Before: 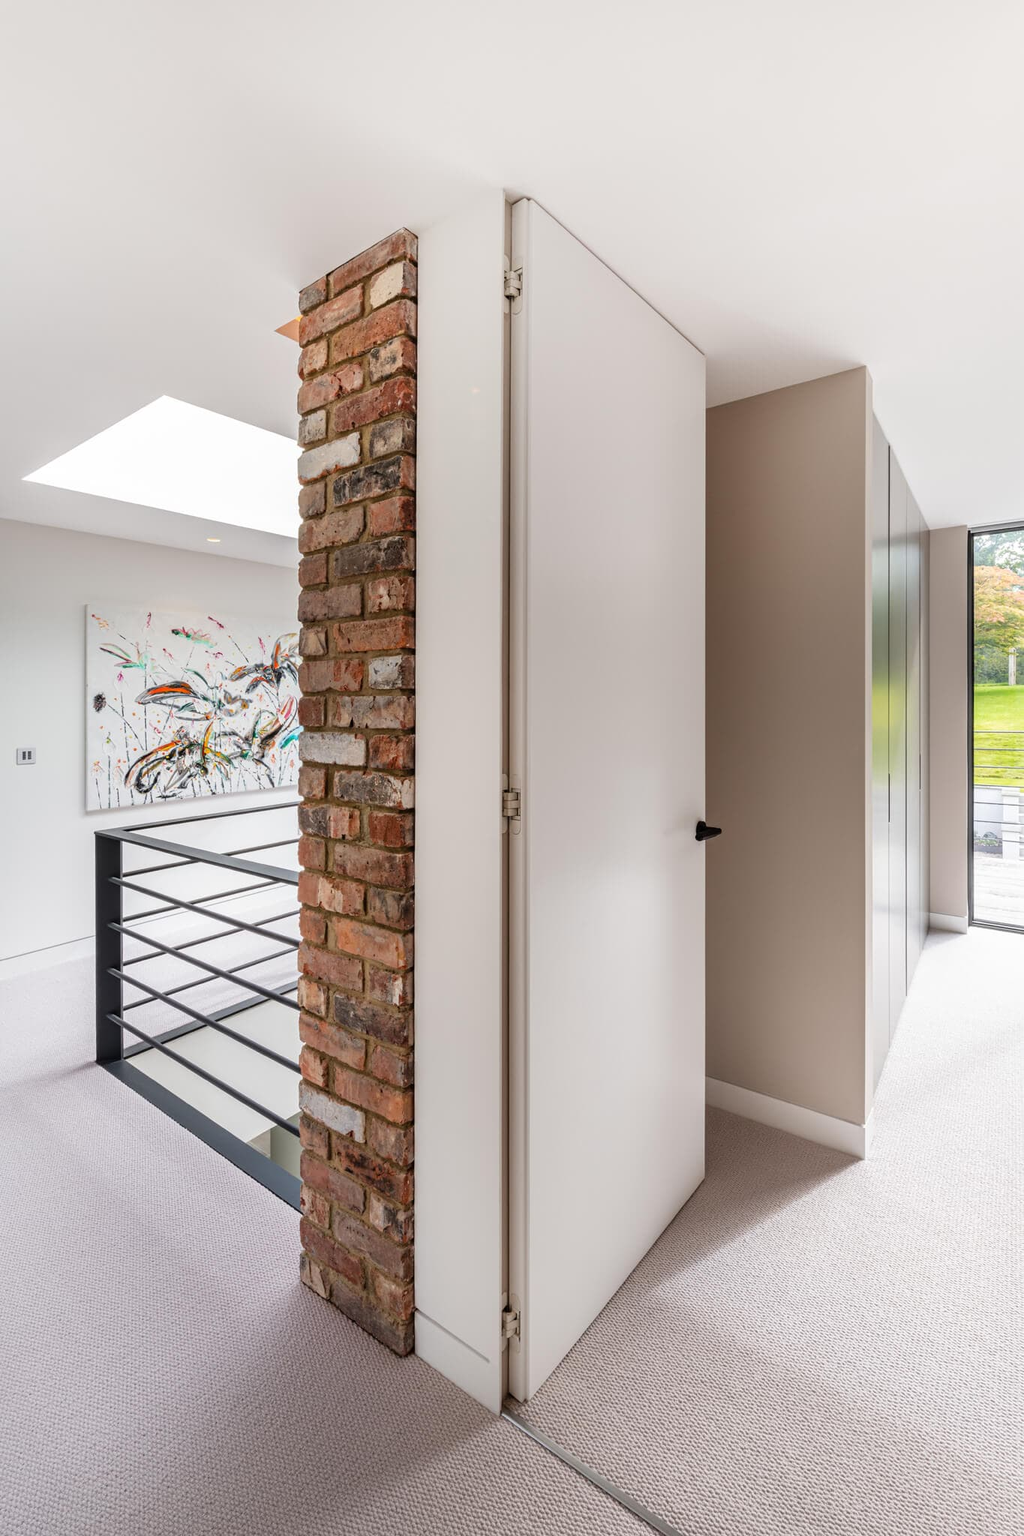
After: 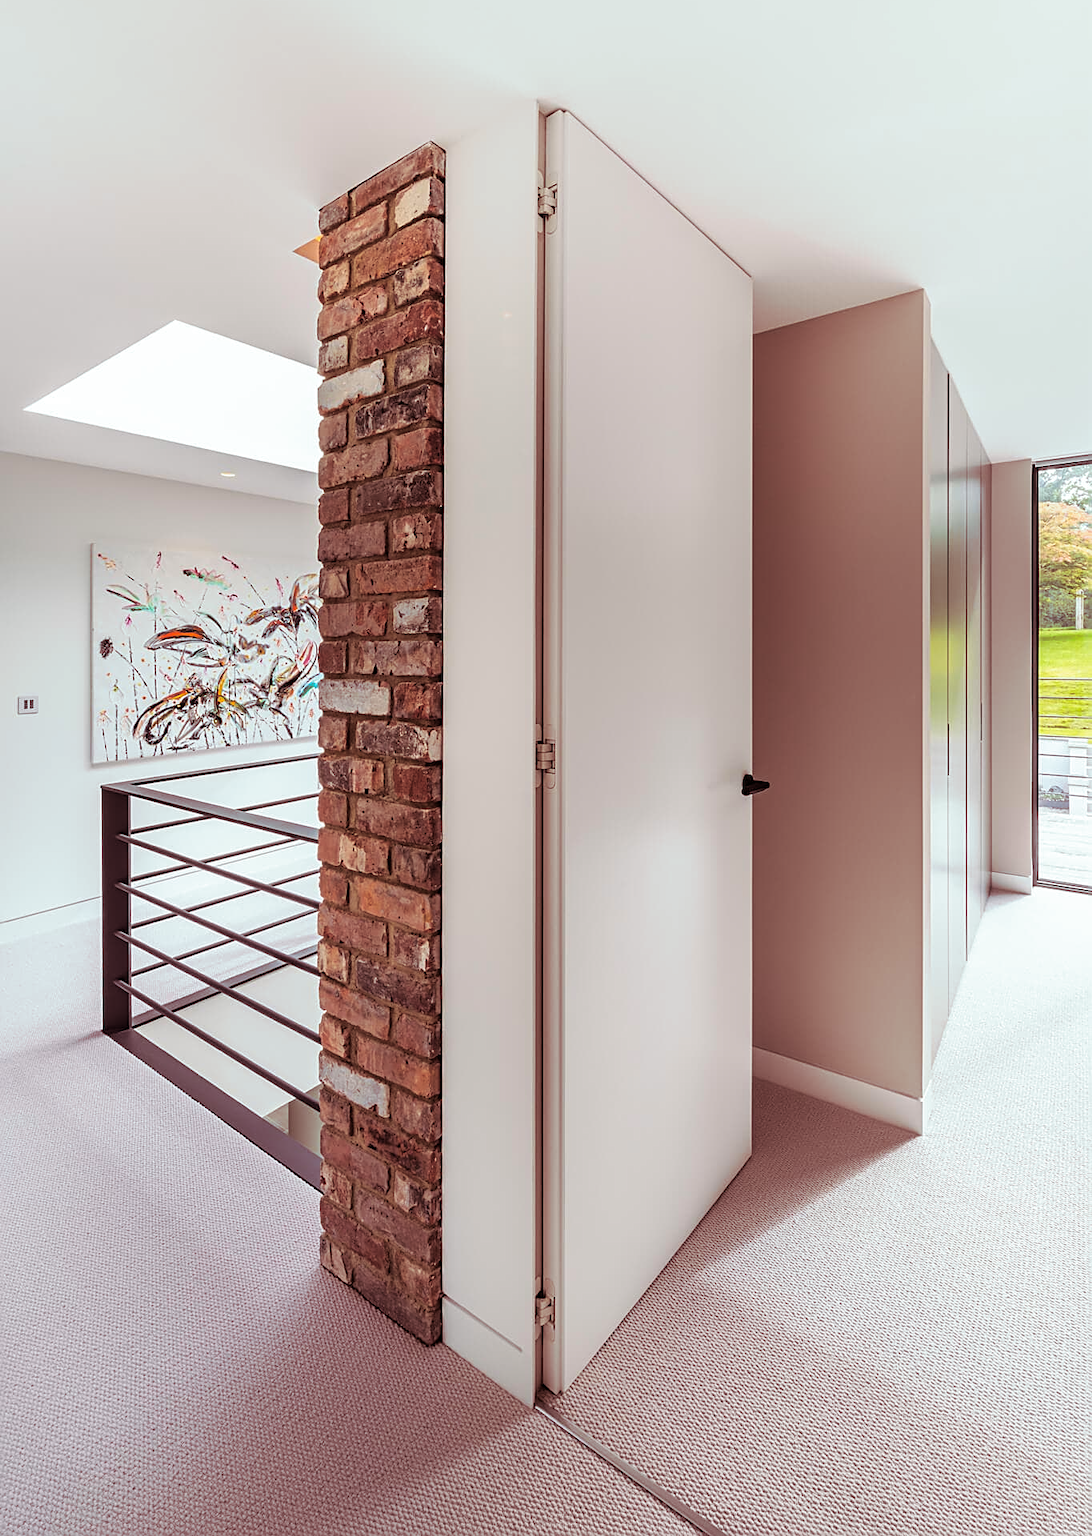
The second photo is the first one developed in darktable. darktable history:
split-toning: highlights › hue 180°
color balance rgb: perceptual saturation grading › global saturation 10%, global vibrance 10%
sharpen: on, module defaults
crop and rotate: top 6.25%
